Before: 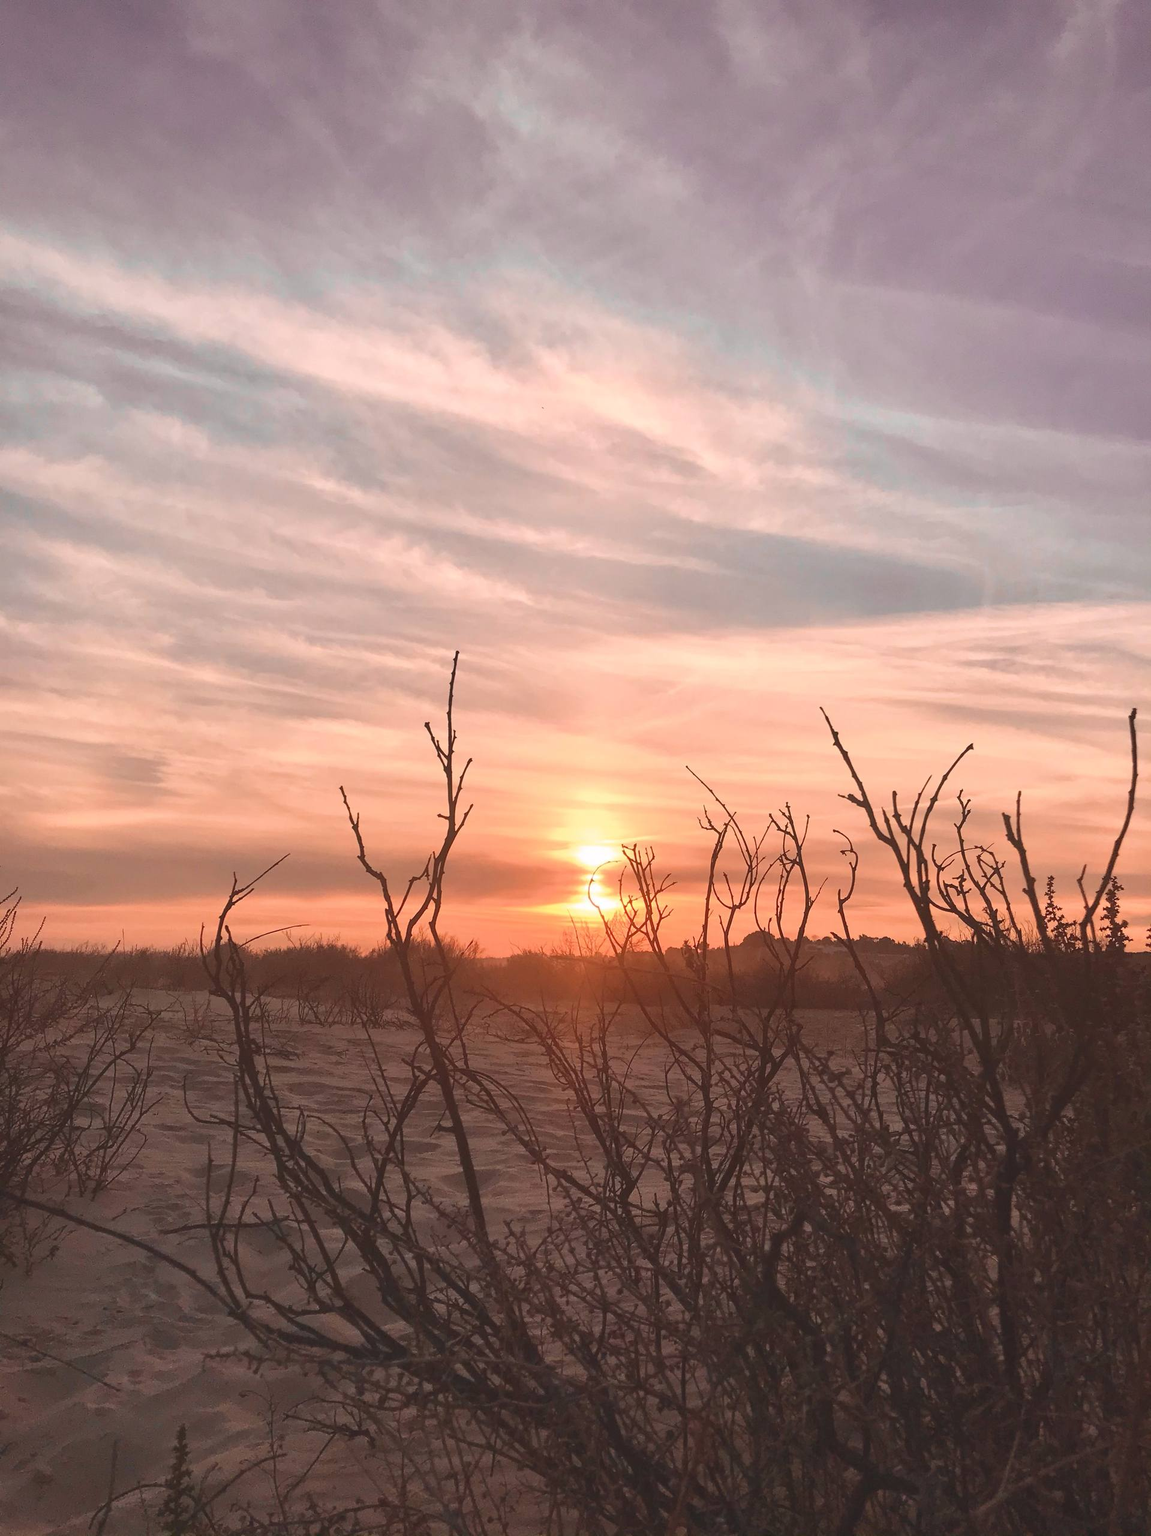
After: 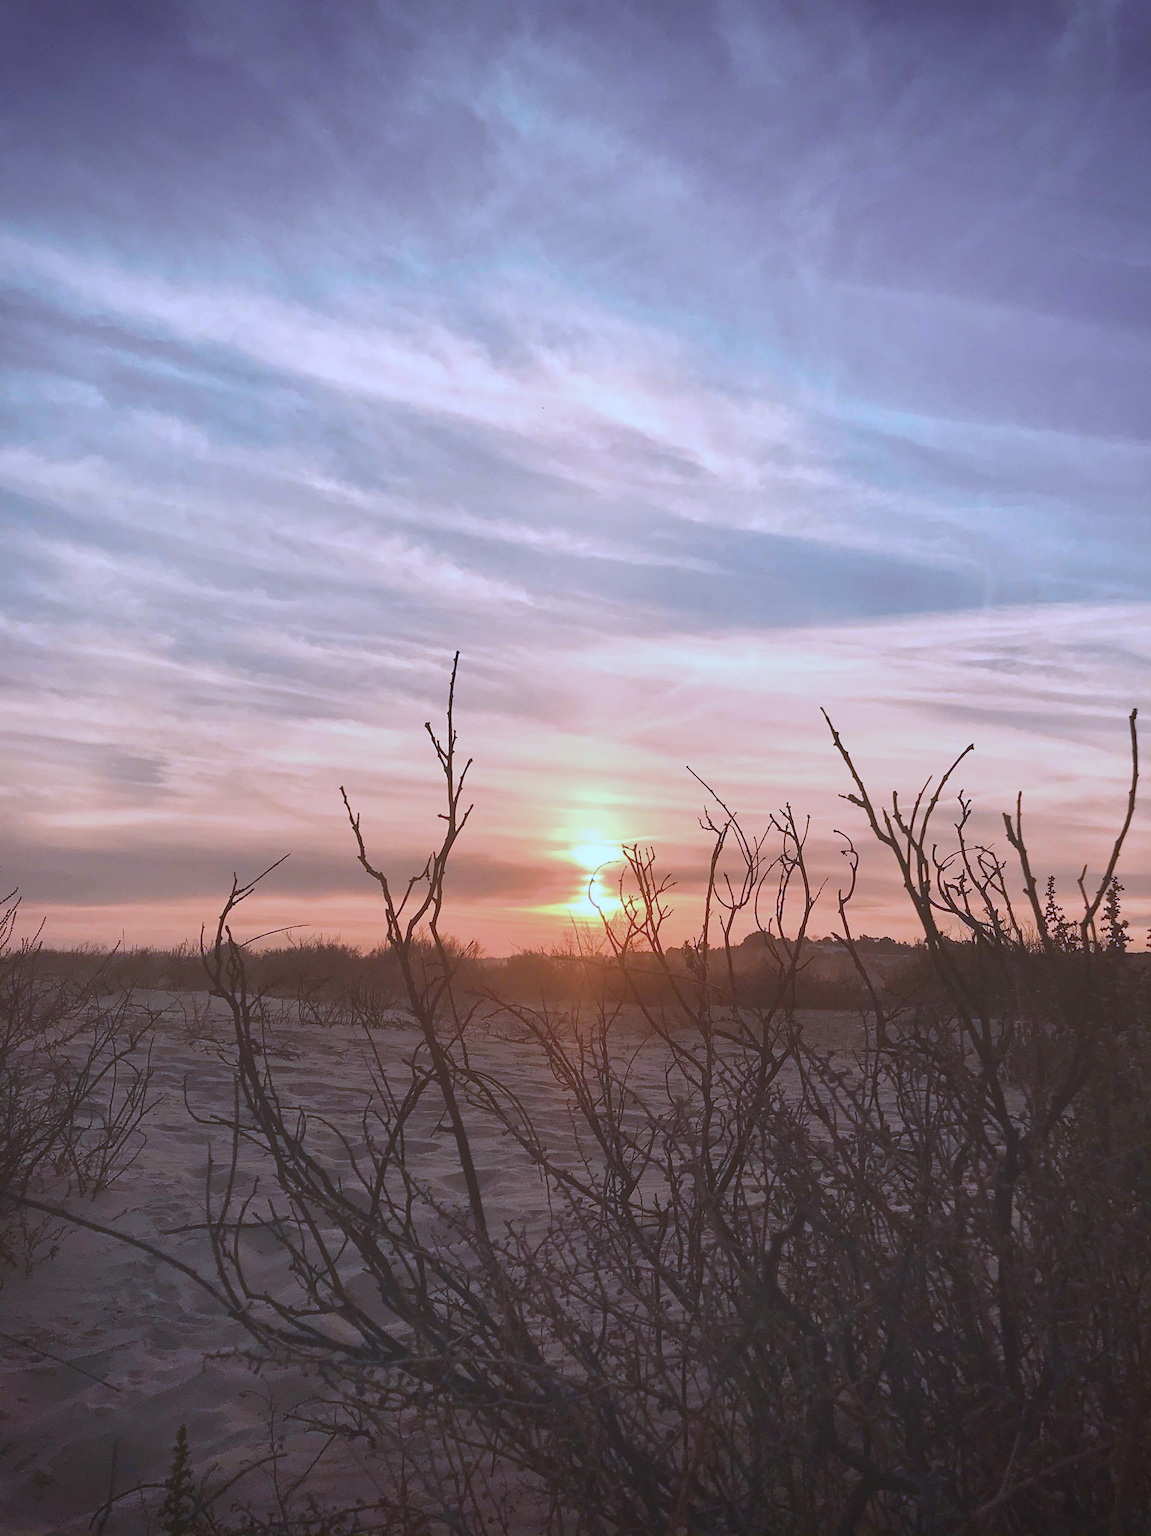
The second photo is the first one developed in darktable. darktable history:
vignetting: fall-off start 88.53%, fall-off radius 44.2%, saturation 0.376, width/height ratio 1.161
white balance: red 0.871, blue 1.249
sharpen: amount 0.2
color balance: lift [1.004, 1.002, 1.002, 0.998], gamma [1, 1.007, 1.002, 0.993], gain [1, 0.977, 1.013, 1.023], contrast -3.64%
